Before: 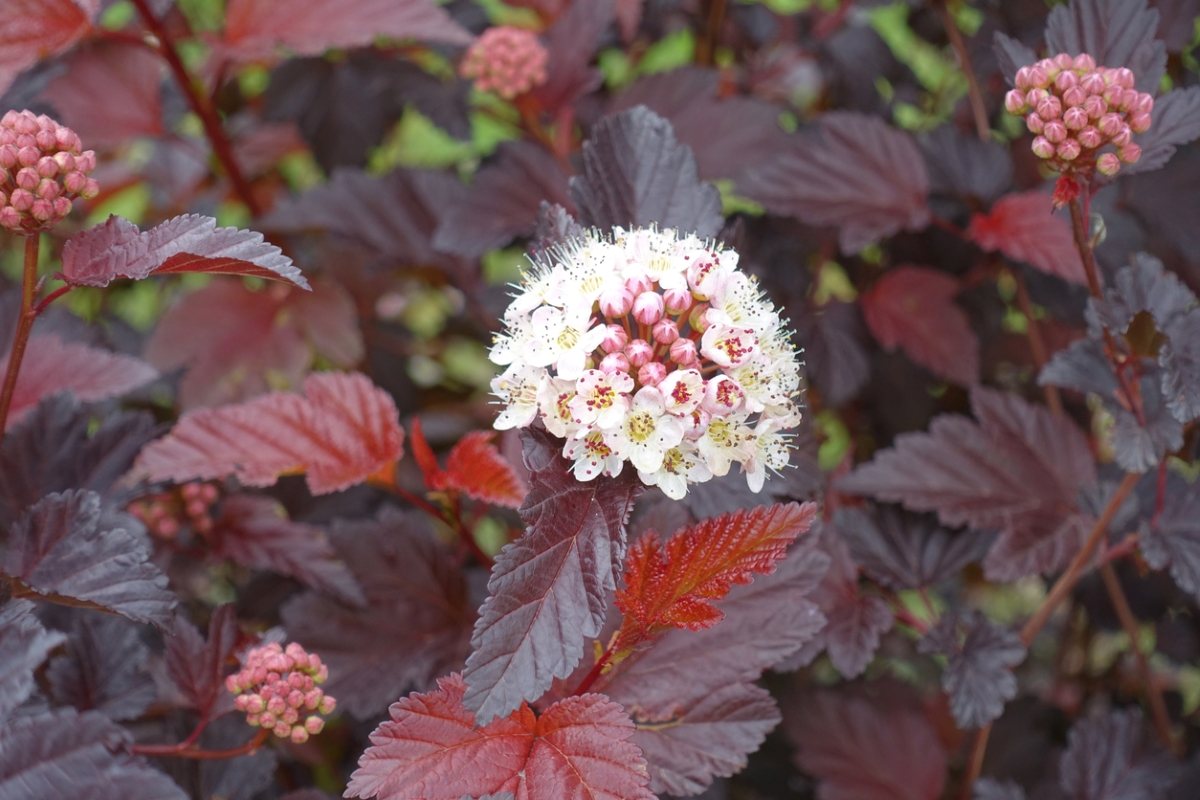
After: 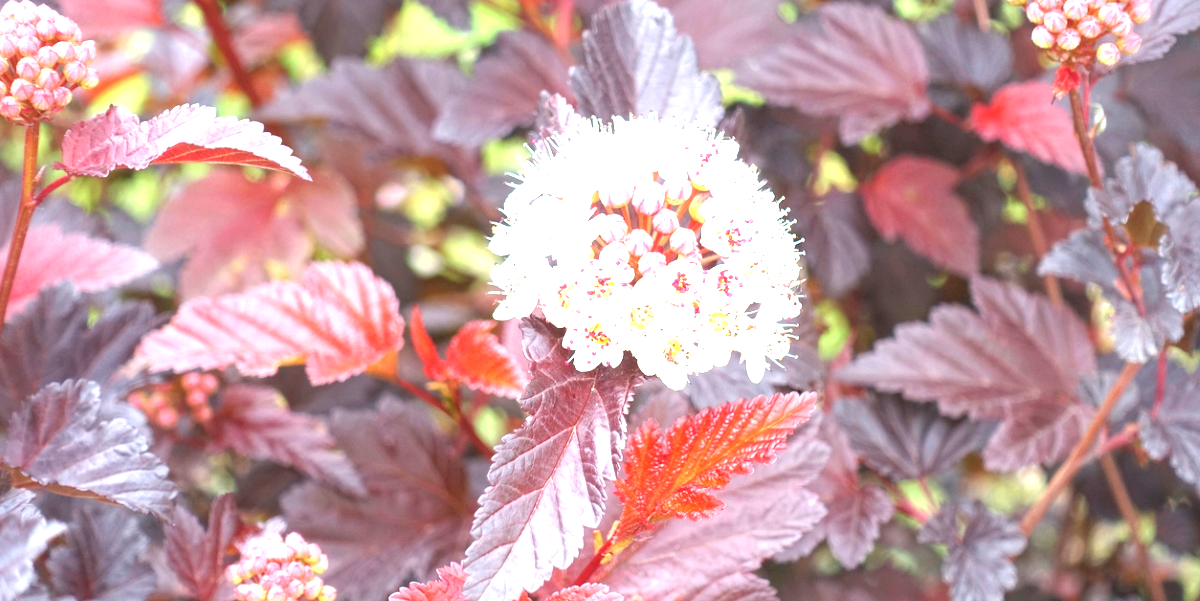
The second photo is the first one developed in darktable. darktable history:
crop: top 13.815%, bottom 11.013%
exposure: black level correction 0, exposure 2.134 EV, compensate exposure bias true, compensate highlight preservation false
